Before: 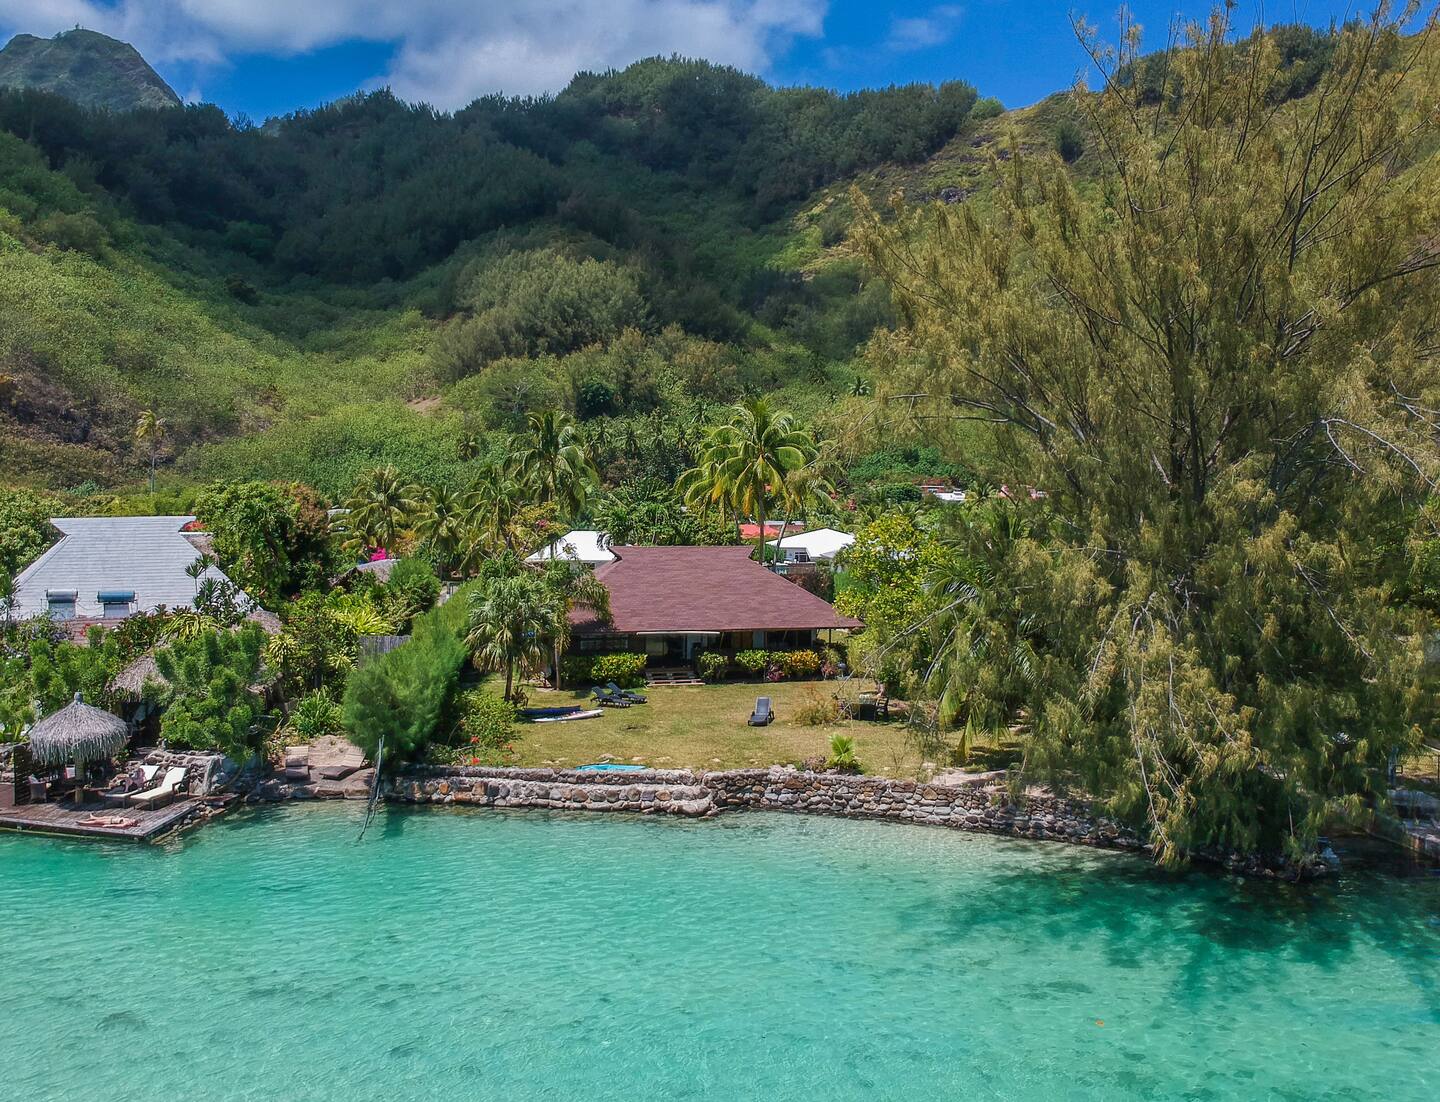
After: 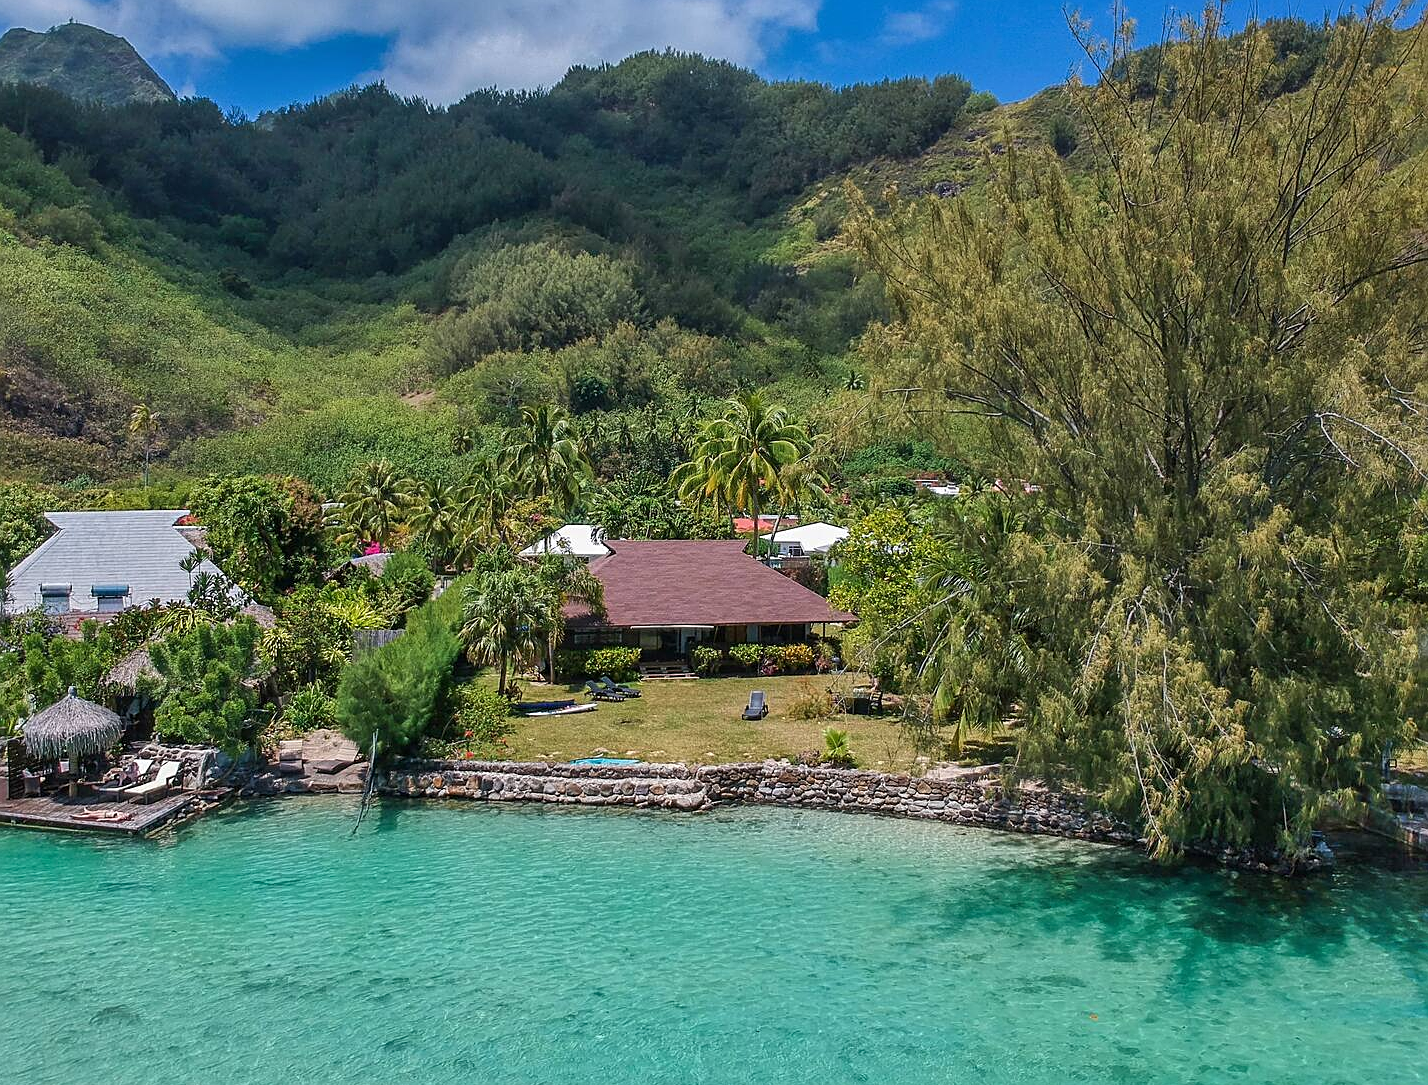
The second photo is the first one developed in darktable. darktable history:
sharpen: on, module defaults
shadows and highlights: soften with gaussian
crop: left 0.42%, top 0.608%, right 0.215%, bottom 0.924%
